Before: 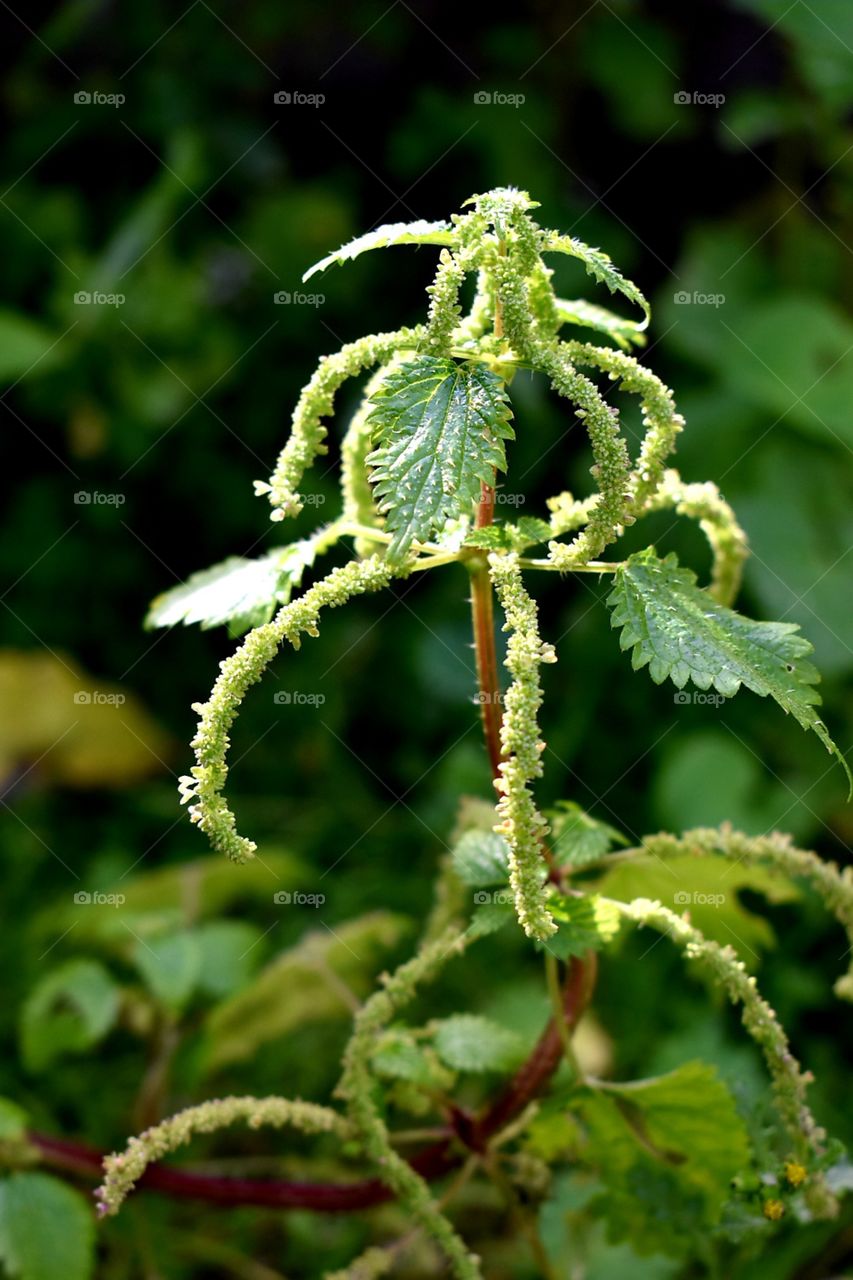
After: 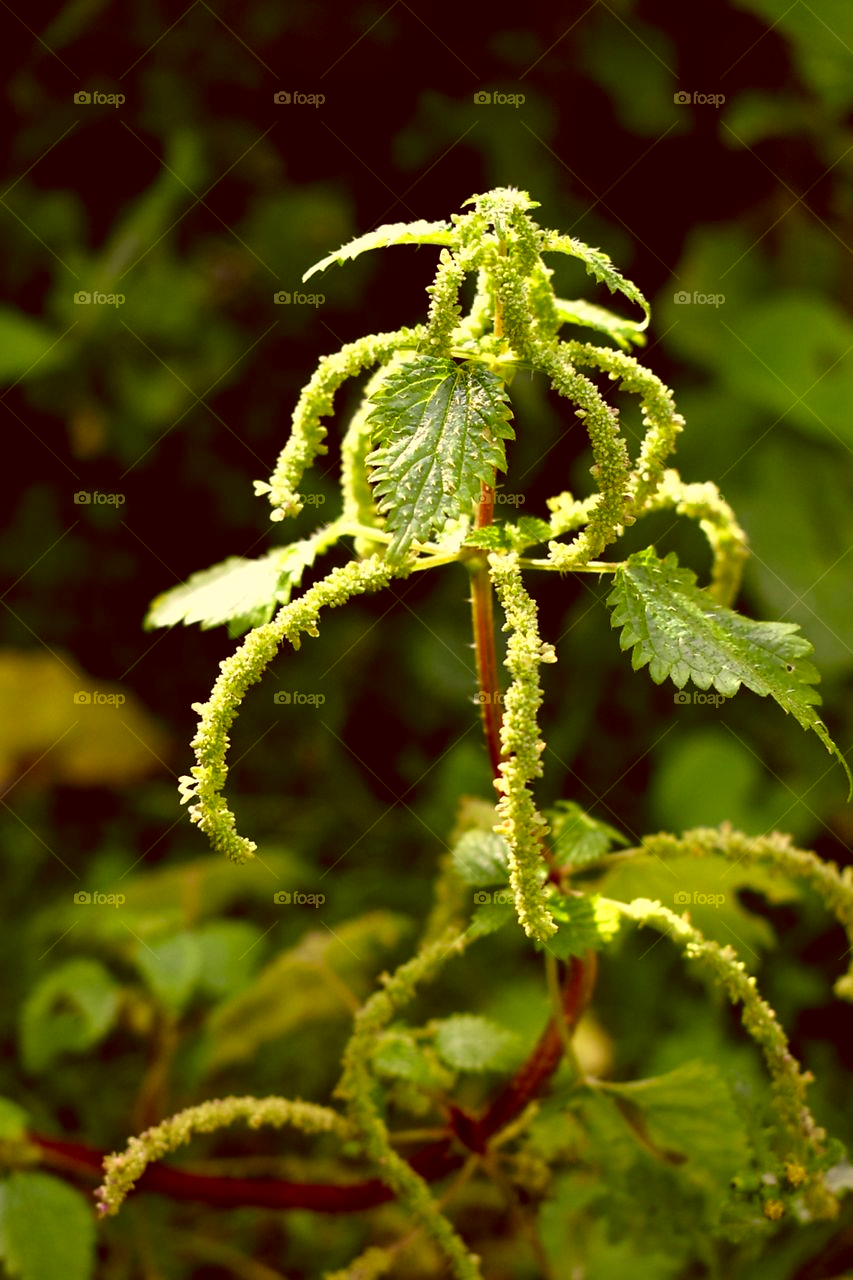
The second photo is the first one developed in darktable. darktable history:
shadows and highlights: shadows 1.34, highlights 39.02
color correction: highlights a* 1.01, highlights b* 24.65, shadows a* 15.12, shadows b* 24.96
